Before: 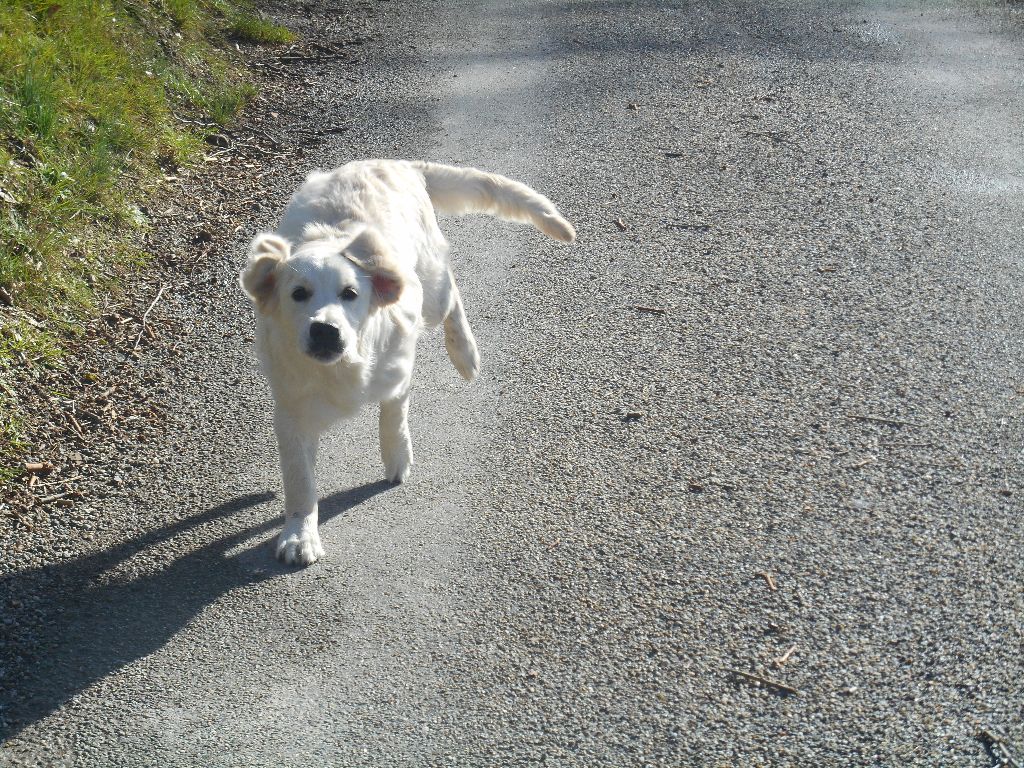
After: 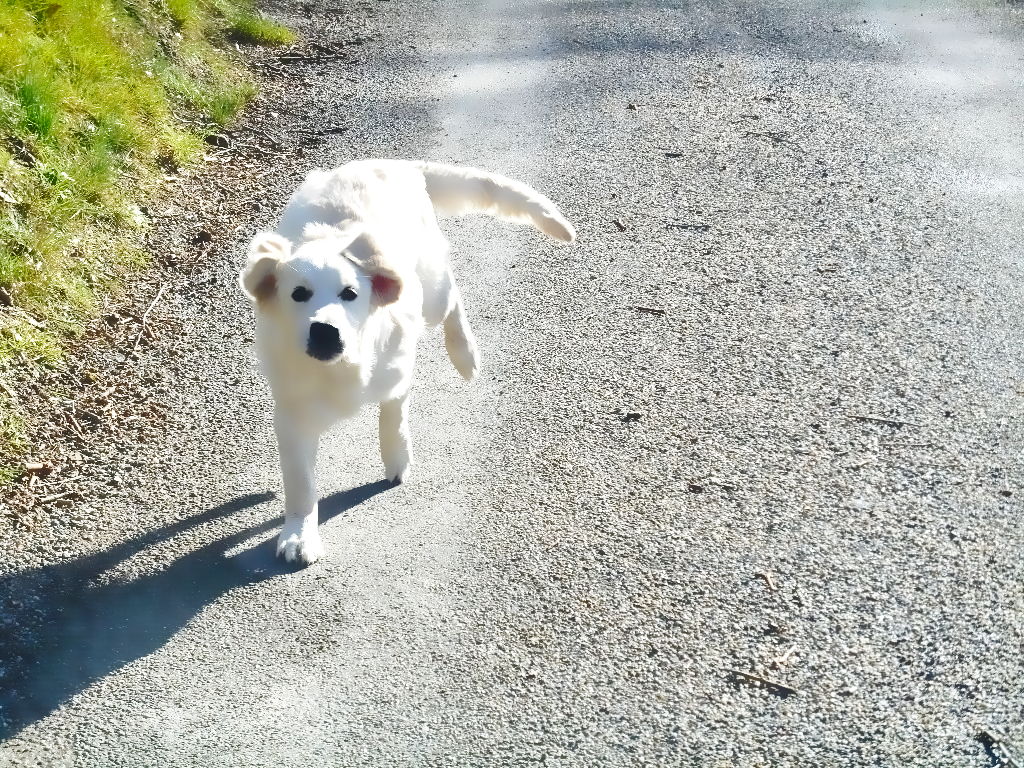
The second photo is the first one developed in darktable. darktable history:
base curve: curves: ch0 [(0, 0) (0.028, 0.03) (0.121, 0.232) (0.46, 0.748) (0.859, 0.968) (1, 1)], preserve colors none
tone curve: curves: ch0 [(0, 0) (0.526, 0.642) (1, 1)], color space Lab, linked channels, preserve colors none
shadows and highlights: soften with gaussian
local contrast: mode bilateral grid, contrast 20, coarseness 50, detail 150%, midtone range 0.2
denoise (profiled): patch size 0, strength 4, central pixel weight 0, a [-1, 0, 0], b [0, 0, 0], mode non-local means, y [[0, 0, 0.5 ×5] ×4, [0.5 ×7], [0.5 ×7]], fix various bugs in algorithm false, upgrade profiled transform false, color mode RGB, compensate highlight preservation false
